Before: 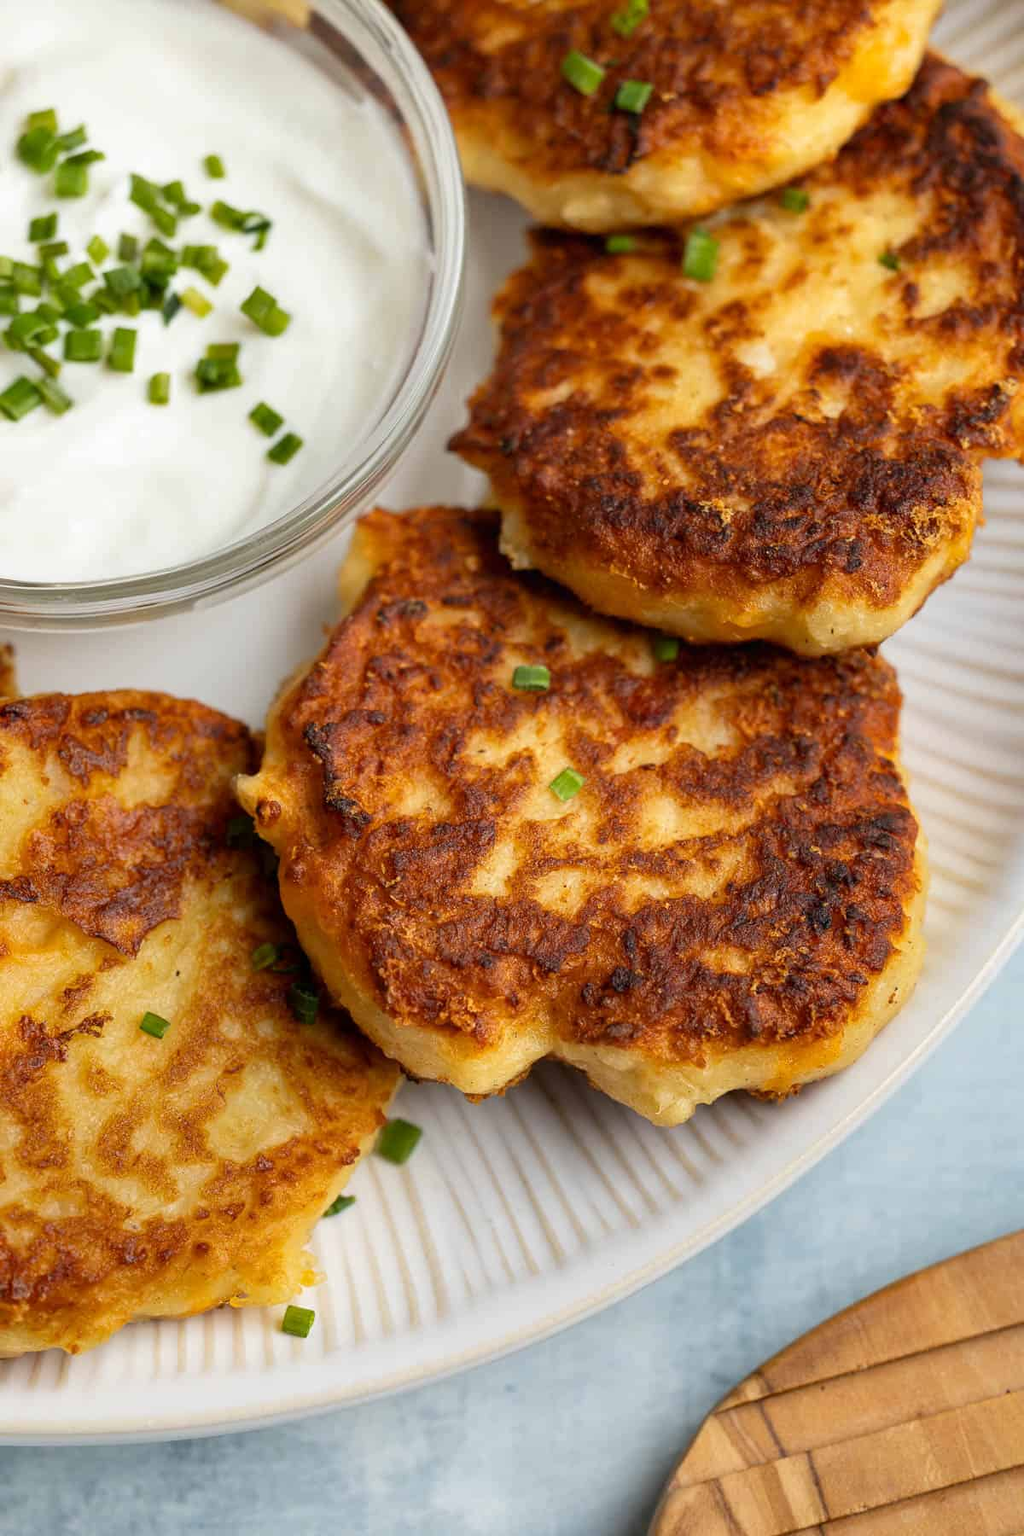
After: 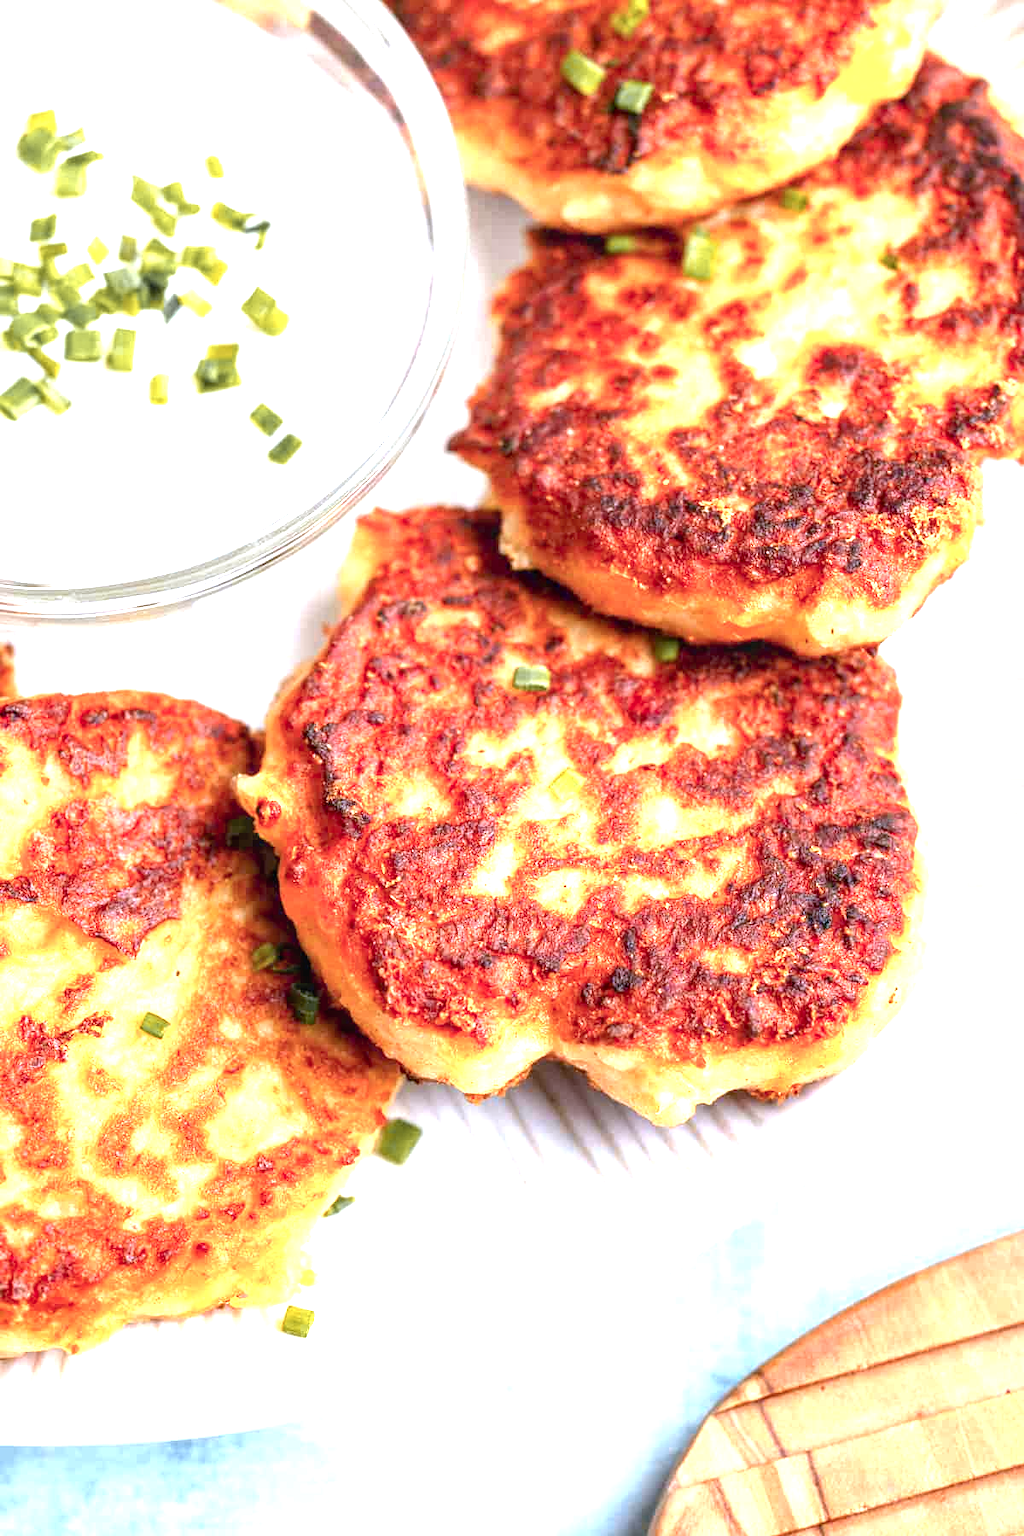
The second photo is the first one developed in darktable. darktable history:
local contrast: on, module defaults
color calibration: illuminant as shot in camera, x 0.37, y 0.382, temperature 4318.06 K
exposure: black level correction 0.001, exposure 1.729 EV, compensate highlight preservation false
color zones: curves: ch1 [(0.29, 0.492) (0.373, 0.185) (0.509, 0.481)]; ch2 [(0.25, 0.462) (0.749, 0.457)]
